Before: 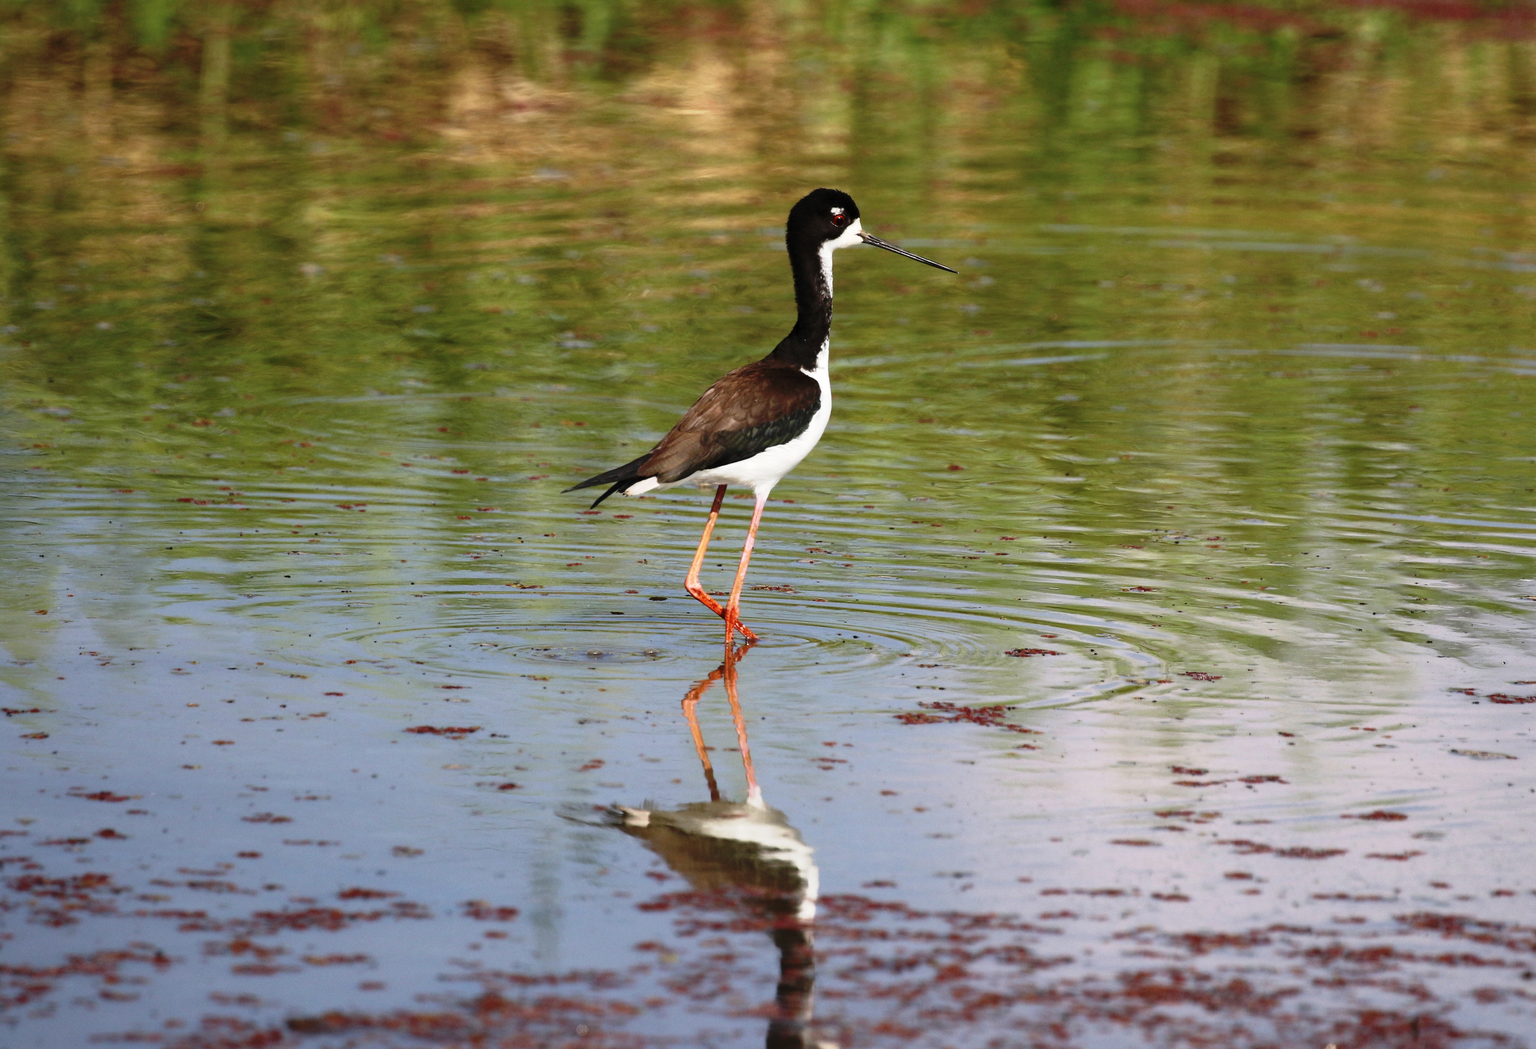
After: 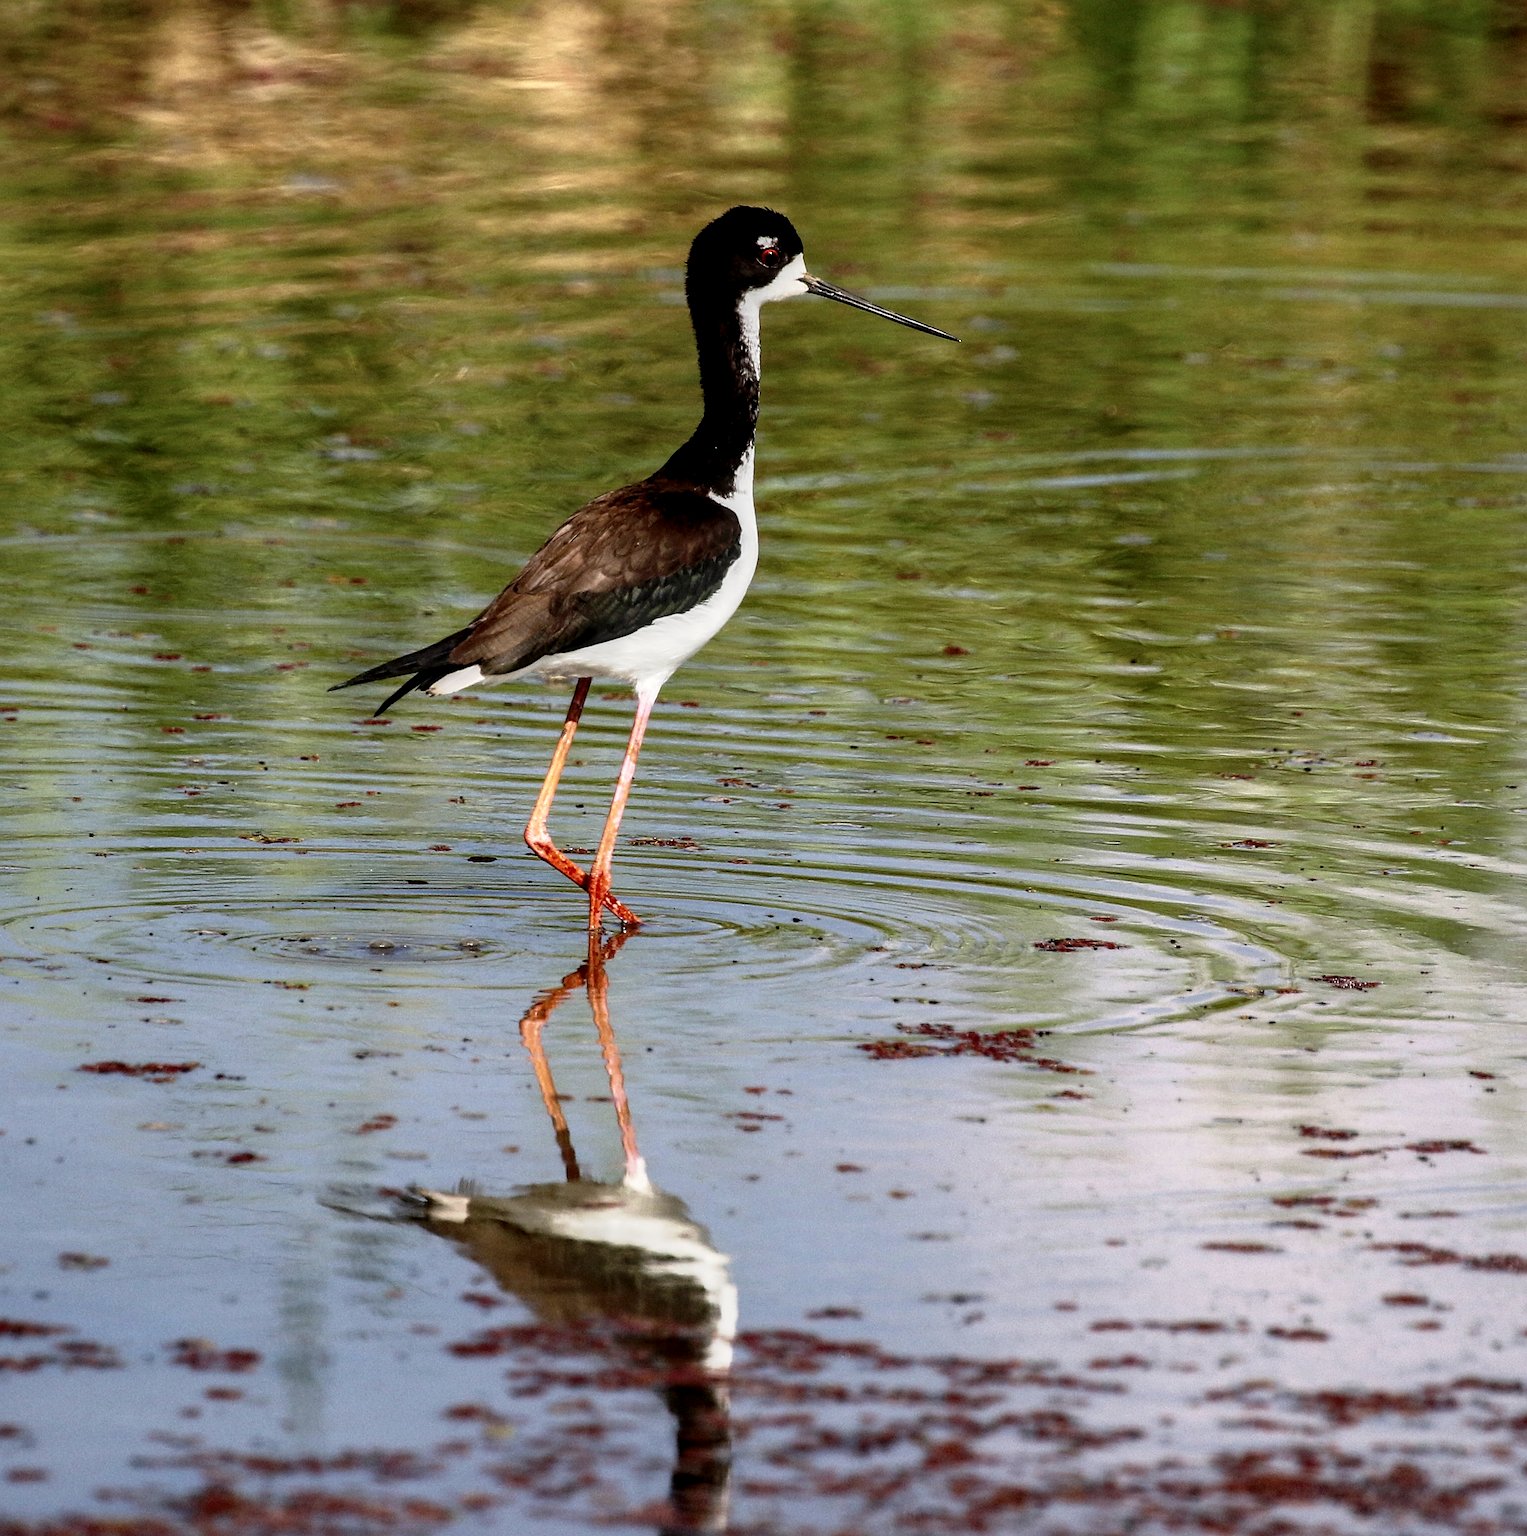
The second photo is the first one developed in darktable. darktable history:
exposure: exposure -0.169 EV, compensate highlight preservation false
sharpen: on, module defaults
crop and rotate: left 23.137%, top 5.632%, right 14.367%, bottom 2.326%
local contrast: detail 150%
